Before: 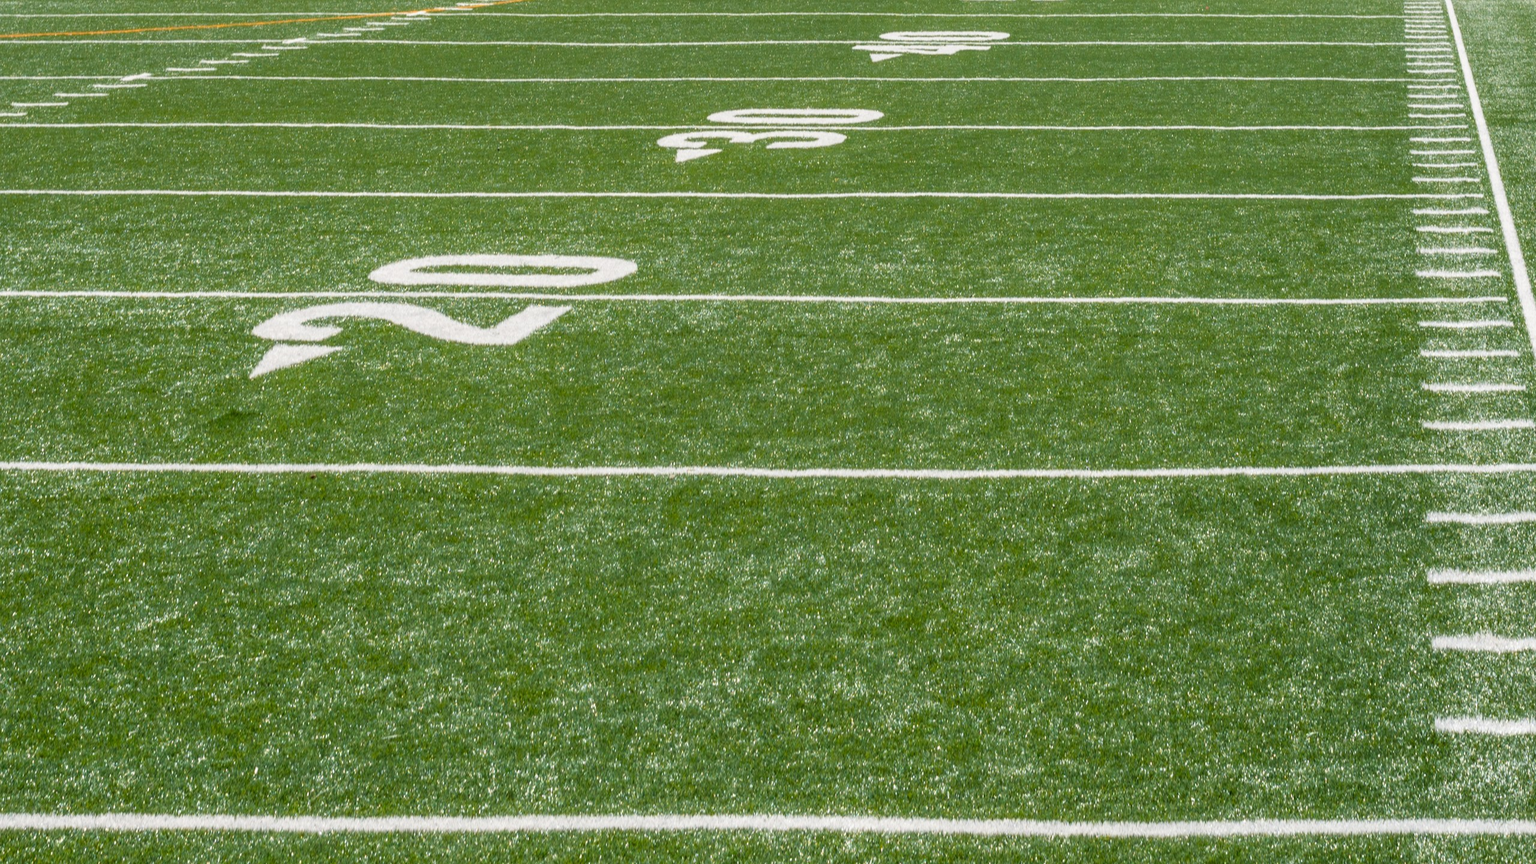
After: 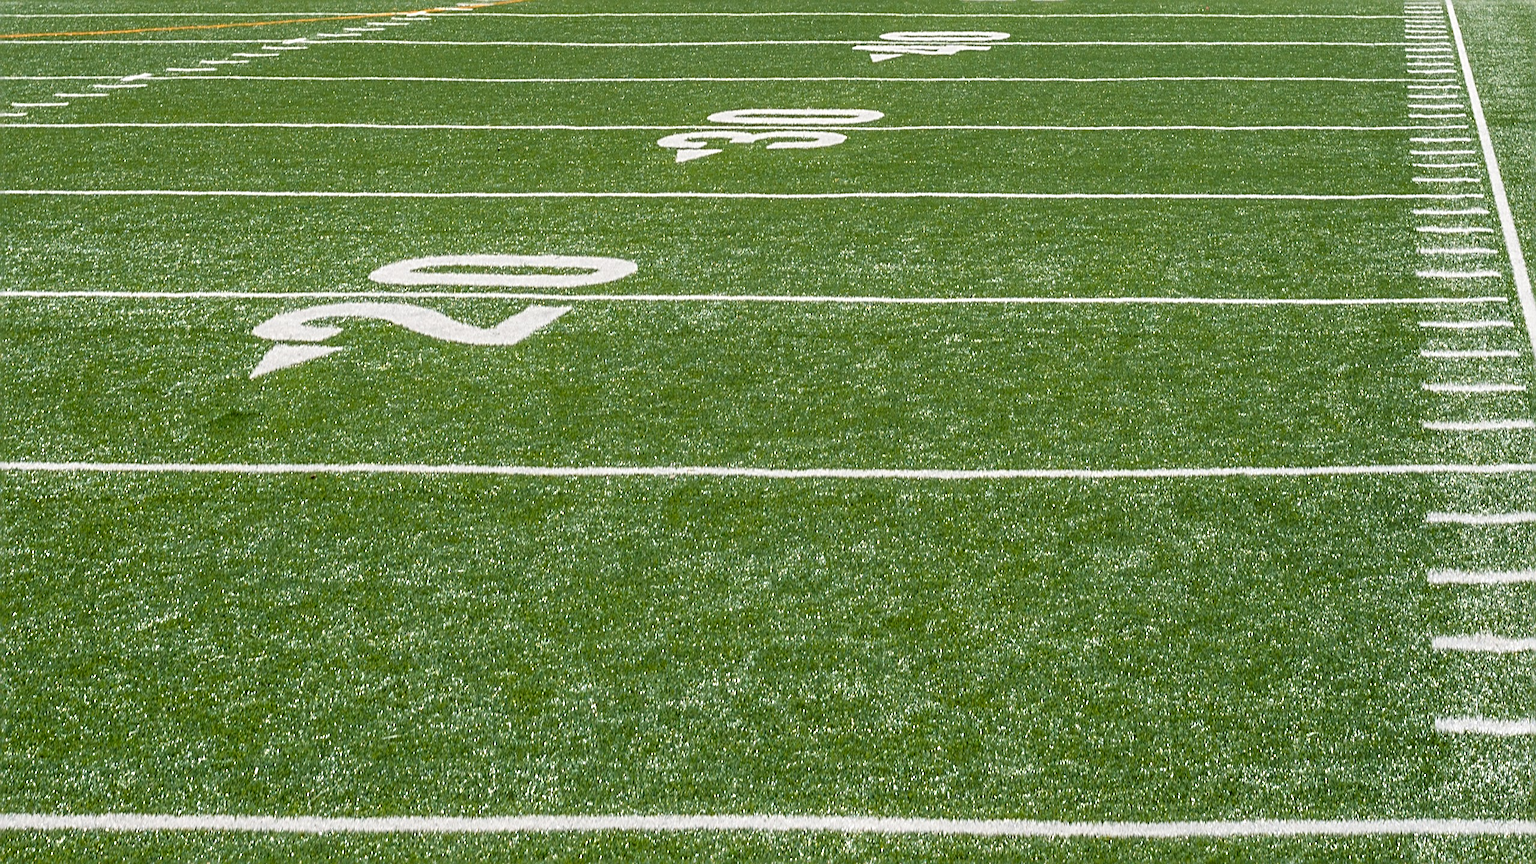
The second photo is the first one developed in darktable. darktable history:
sharpen: radius 3.053, amount 0.757
